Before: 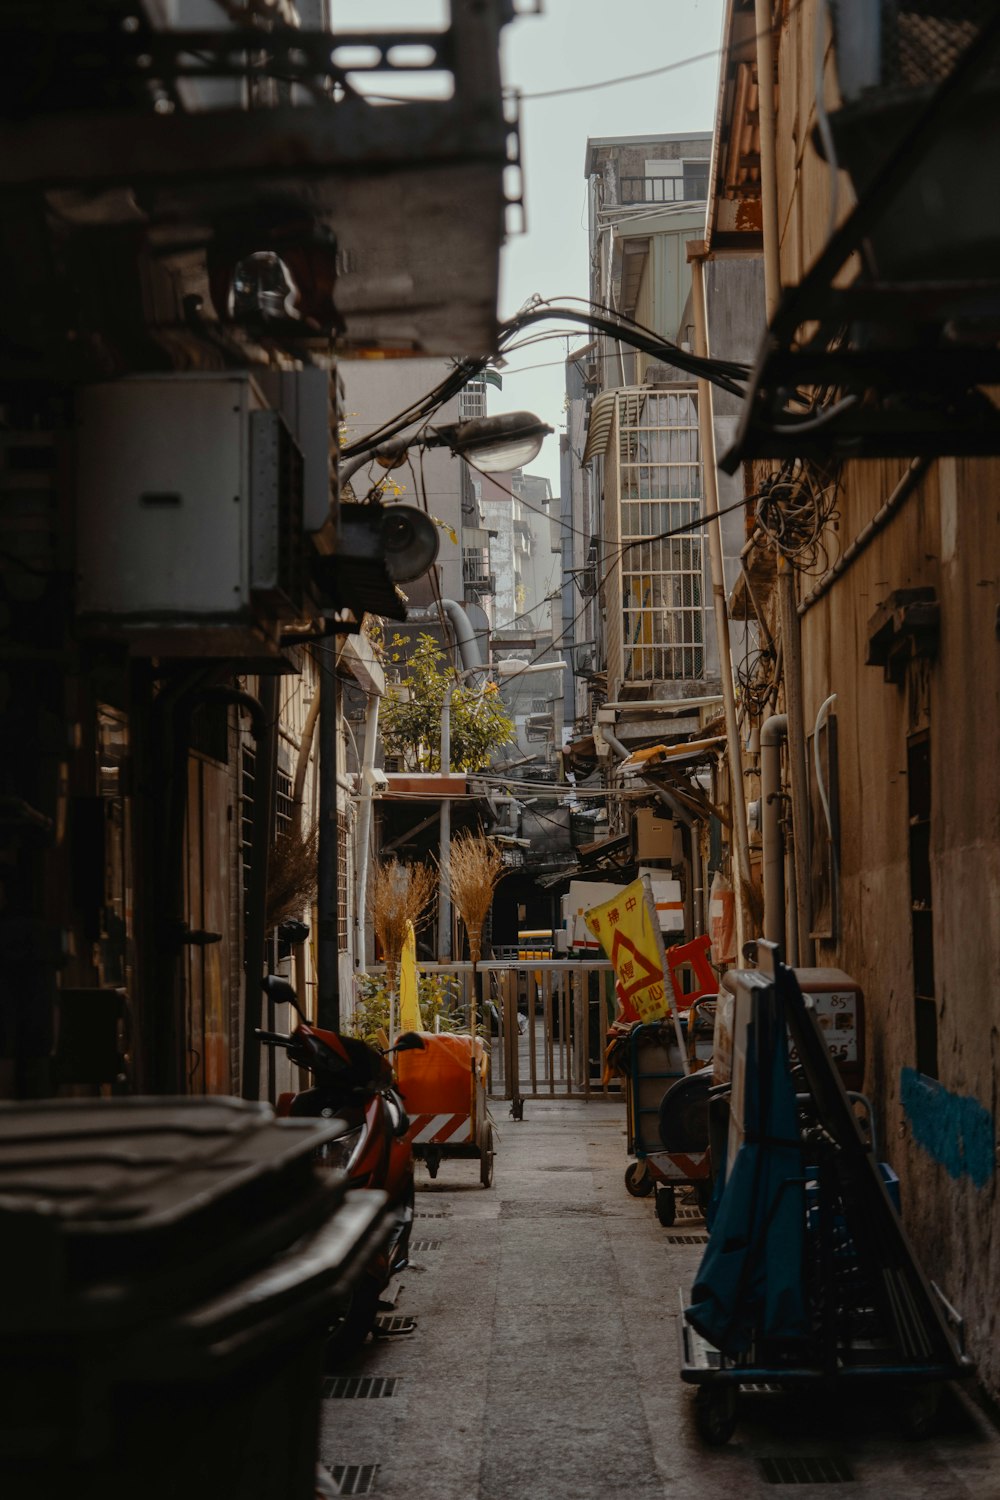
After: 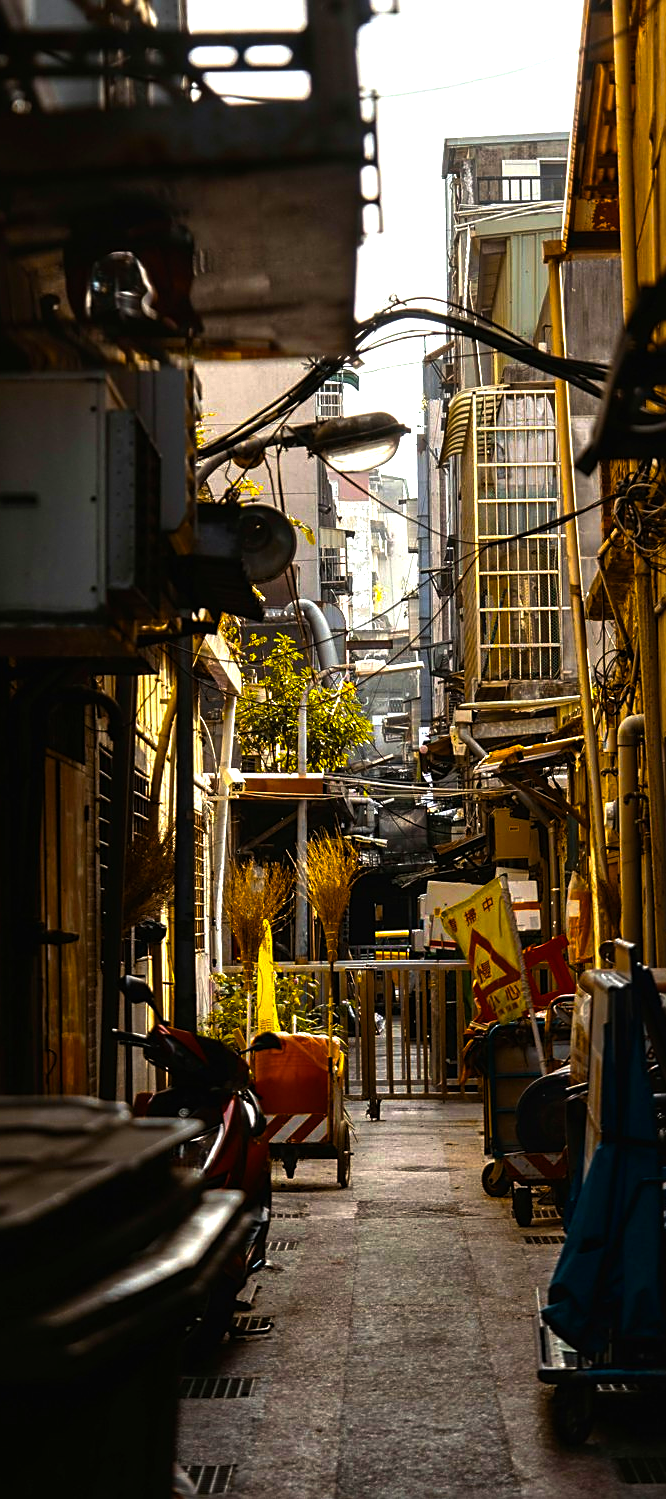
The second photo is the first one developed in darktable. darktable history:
color balance rgb: linear chroma grading › shadows -30%, linear chroma grading › global chroma 35%, perceptual saturation grading › global saturation 75%, perceptual saturation grading › shadows -30%, perceptual brilliance grading › highlights 75%, perceptual brilliance grading › shadows -30%, global vibrance 35%
crop and rotate: left 14.385%, right 18.948%
sharpen: on, module defaults
